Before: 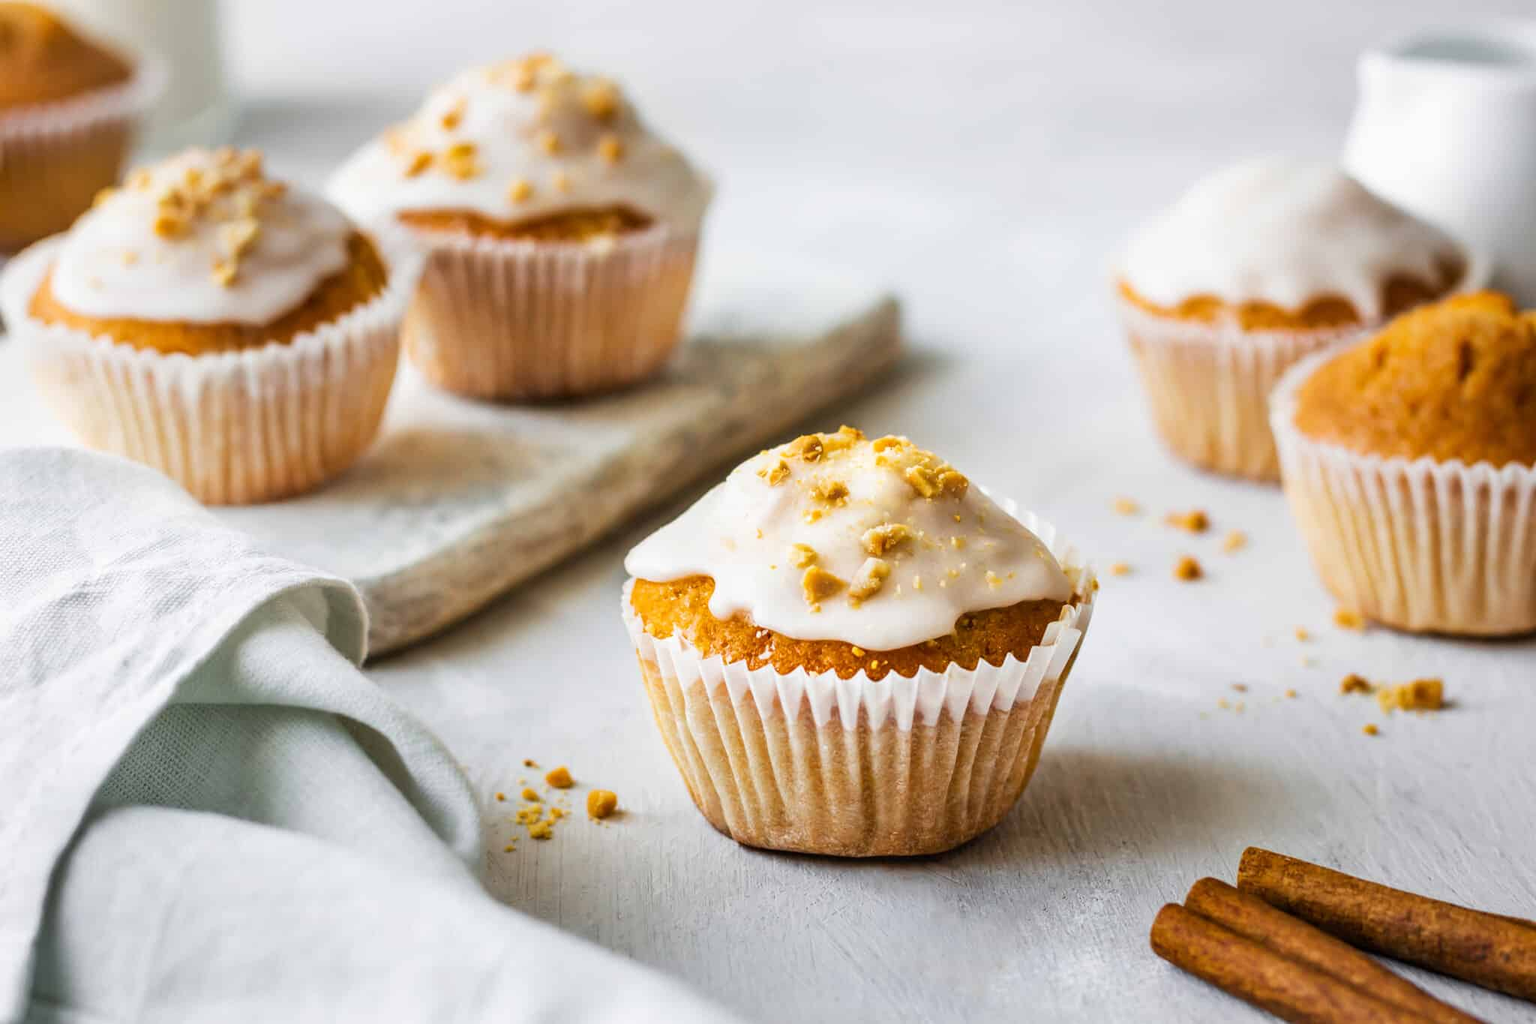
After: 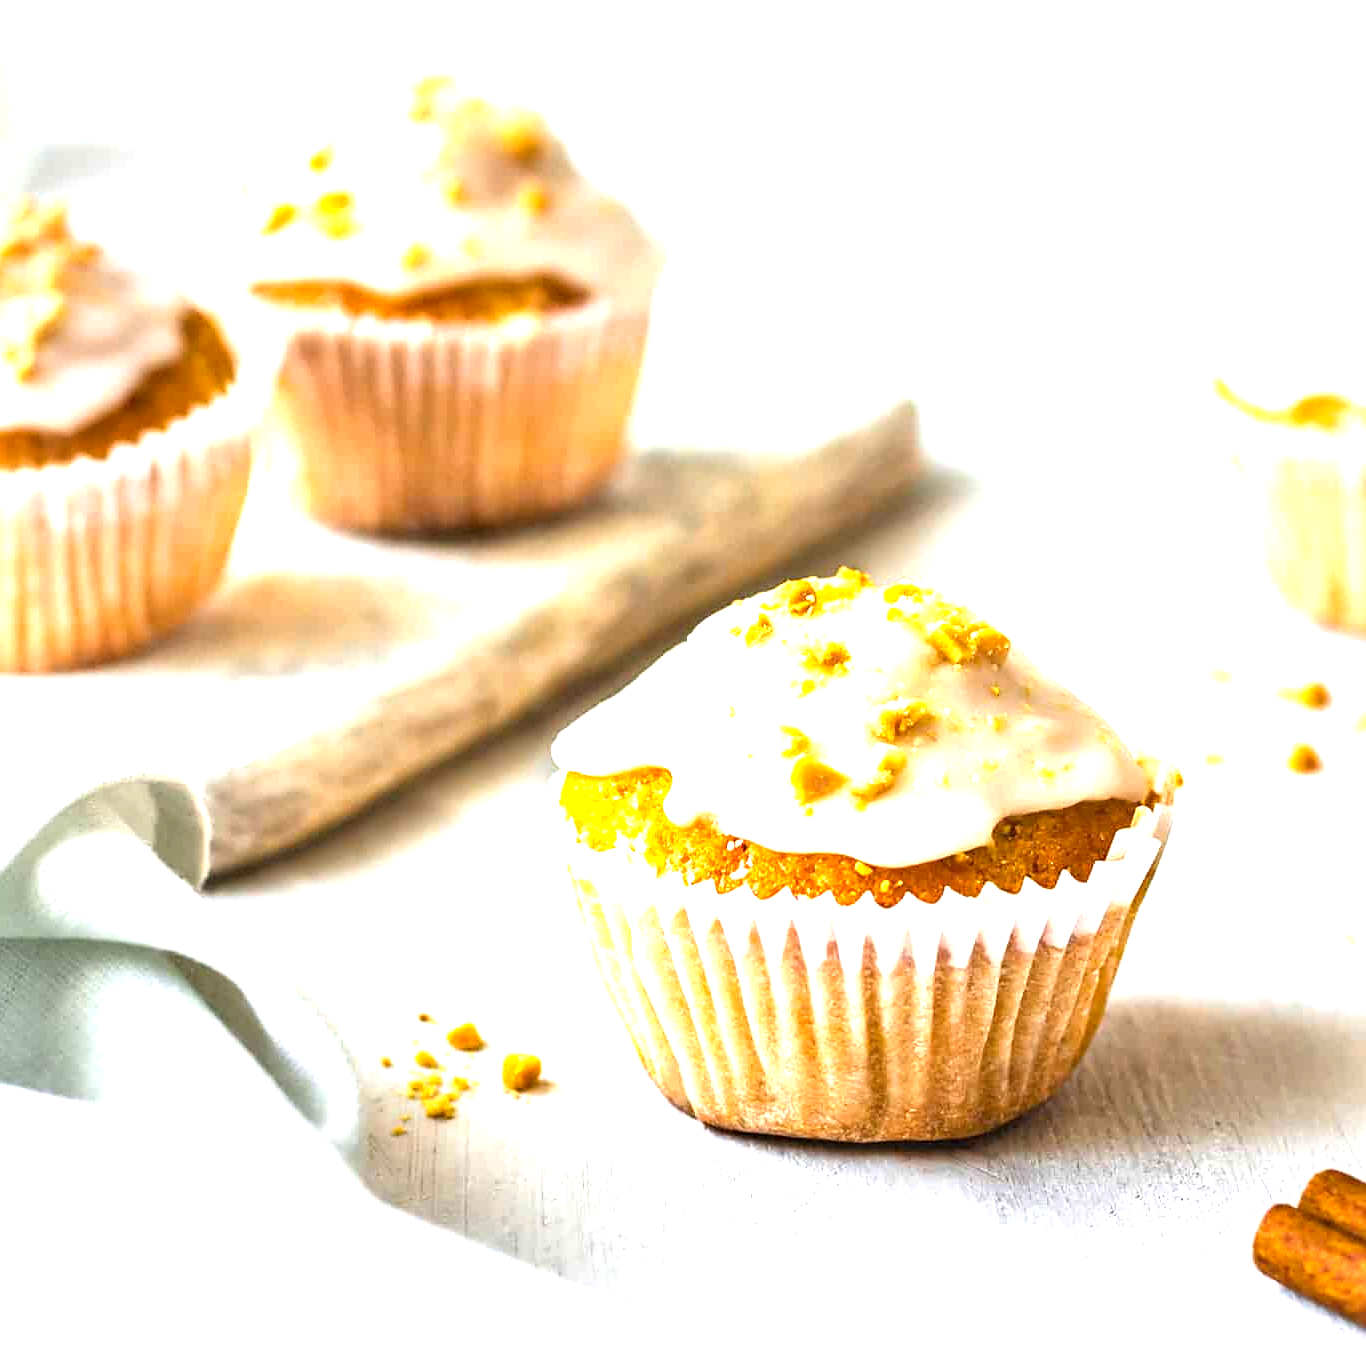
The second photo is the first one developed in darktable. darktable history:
color balance rgb: perceptual saturation grading › global saturation 8.491%
crop and rotate: left 13.728%, right 19.546%
sharpen: radius 1.895, amount 0.397, threshold 1.157
exposure: black level correction 0, exposure 1.404 EV, compensate exposure bias true, compensate highlight preservation false
